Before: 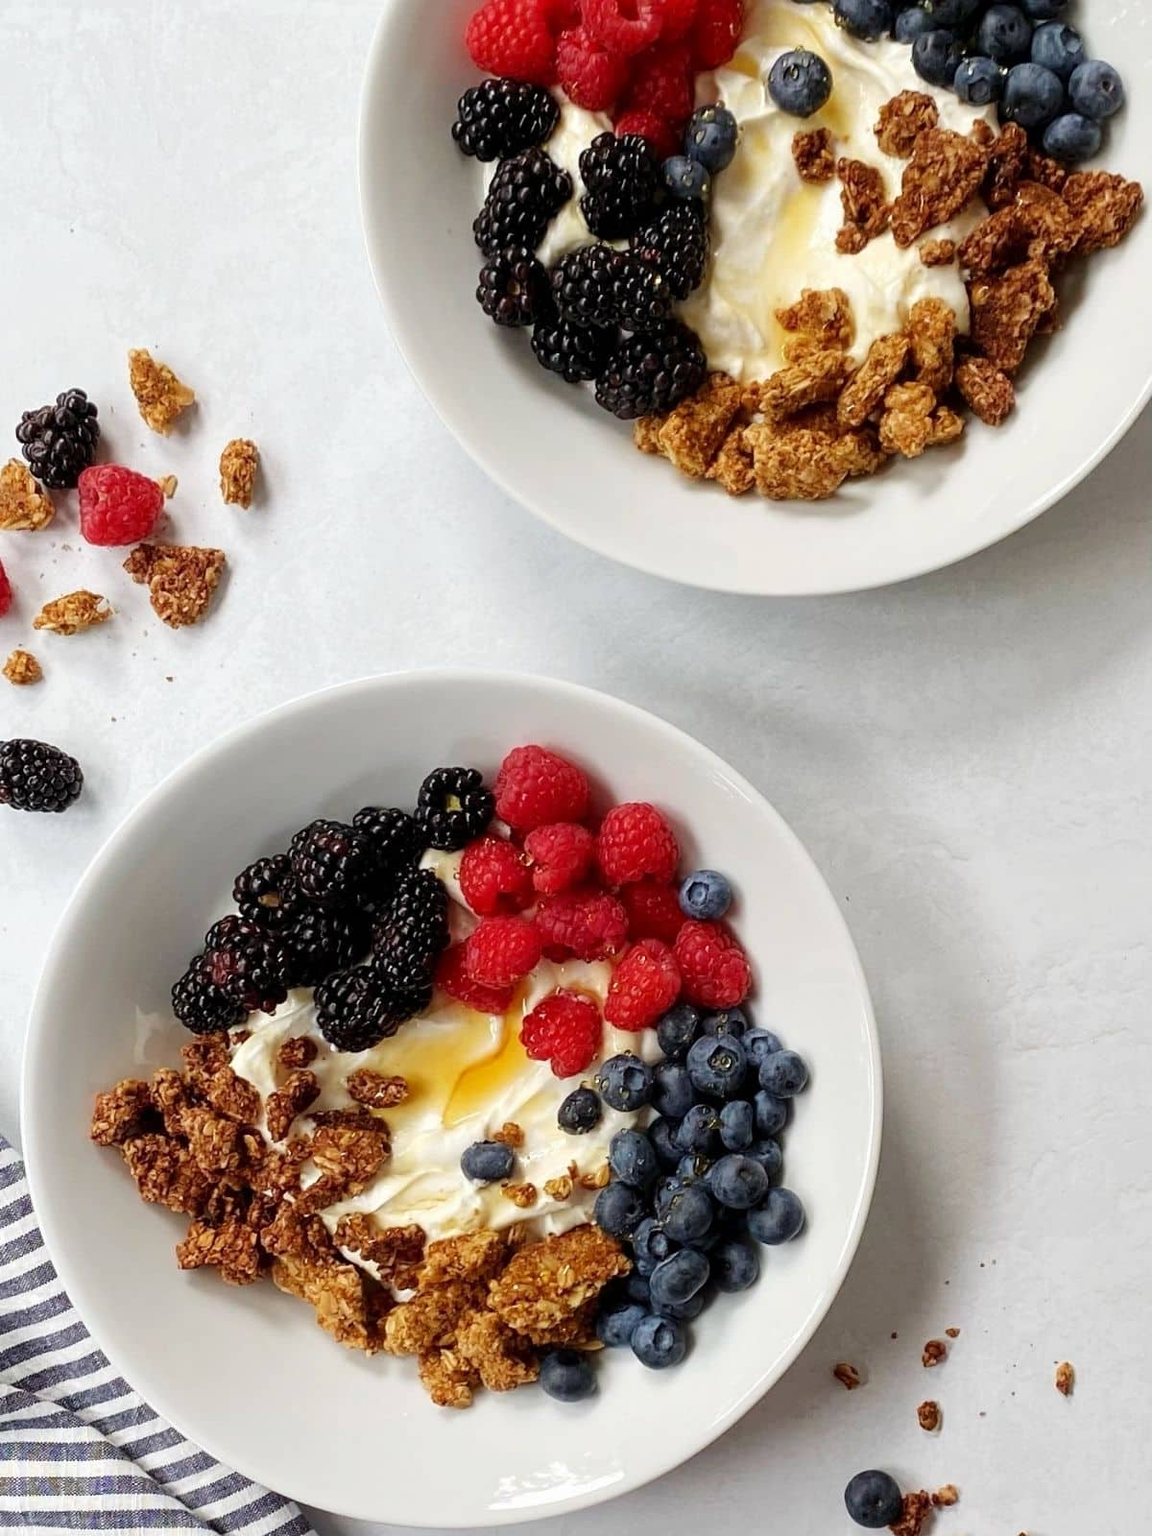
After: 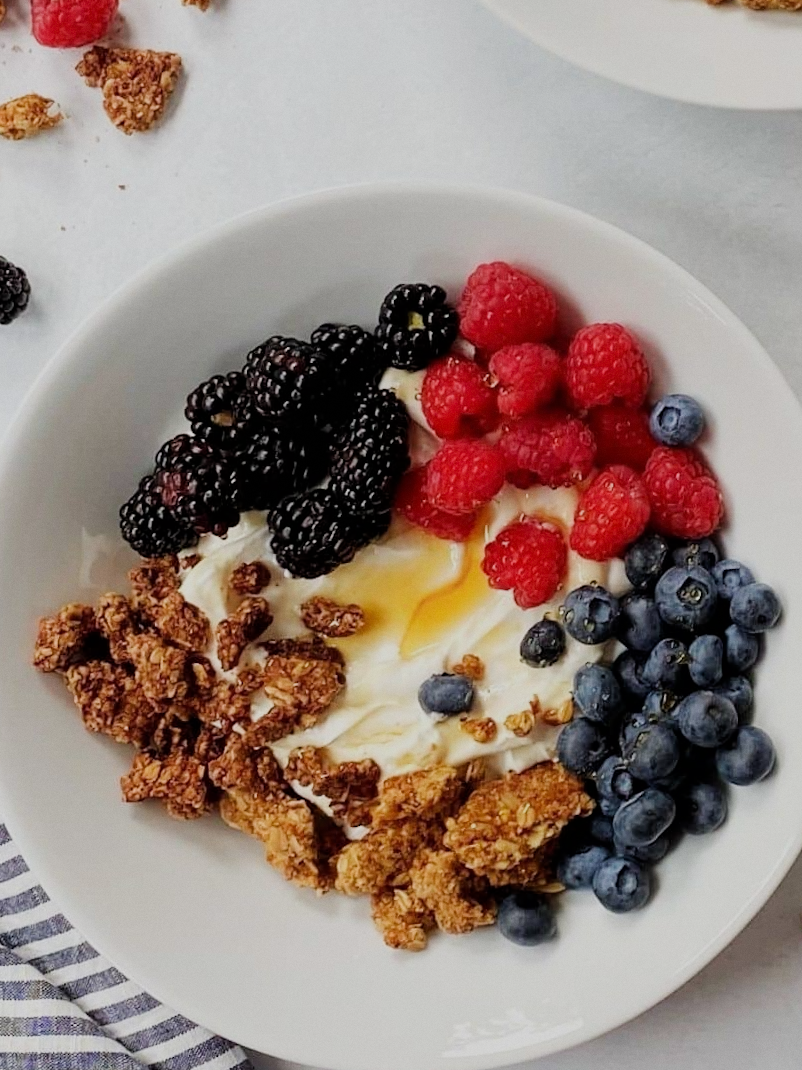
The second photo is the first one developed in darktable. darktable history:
crop and rotate: angle -0.82°, left 3.85%, top 31.828%, right 27.992%
filmic rgb: black relative exposure -16 EV, white relative exposure 6.12 EV, hardness 5.22
grain: coarseness 0.09 ISO, strength 10%
